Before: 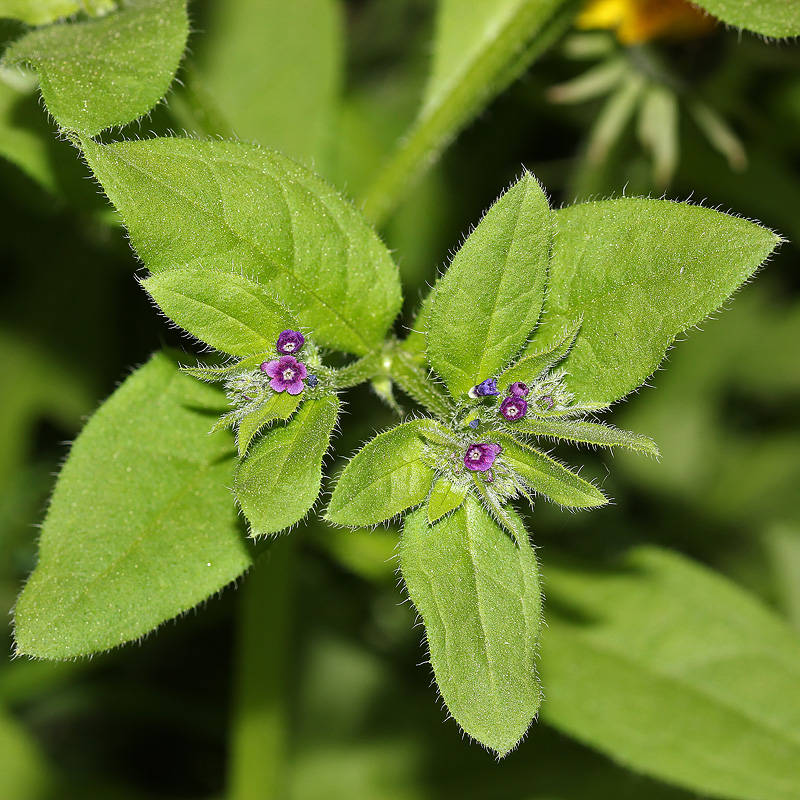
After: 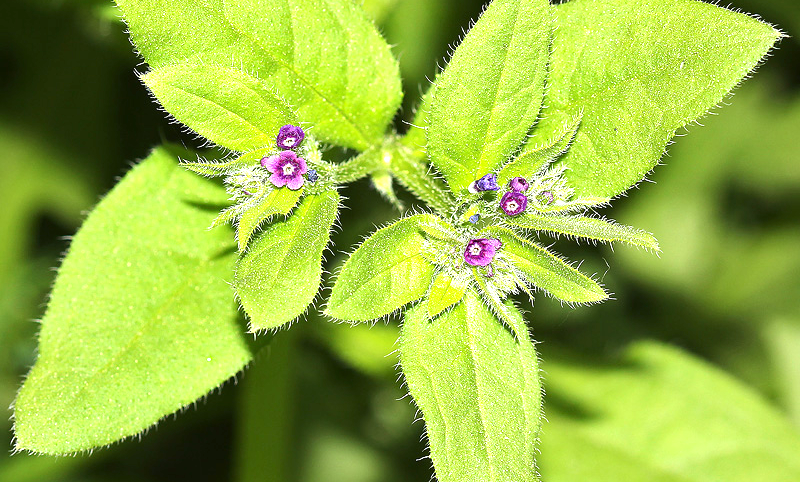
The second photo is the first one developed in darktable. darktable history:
crop and rotate: top 25.697%, bottom 14.045%
contrast brightness saturation: contrast 0.102, brightness 0.019, saturation 0.022
exposure: black level correction 0, exposure 1.099 EV, compensate highlight preservation false
